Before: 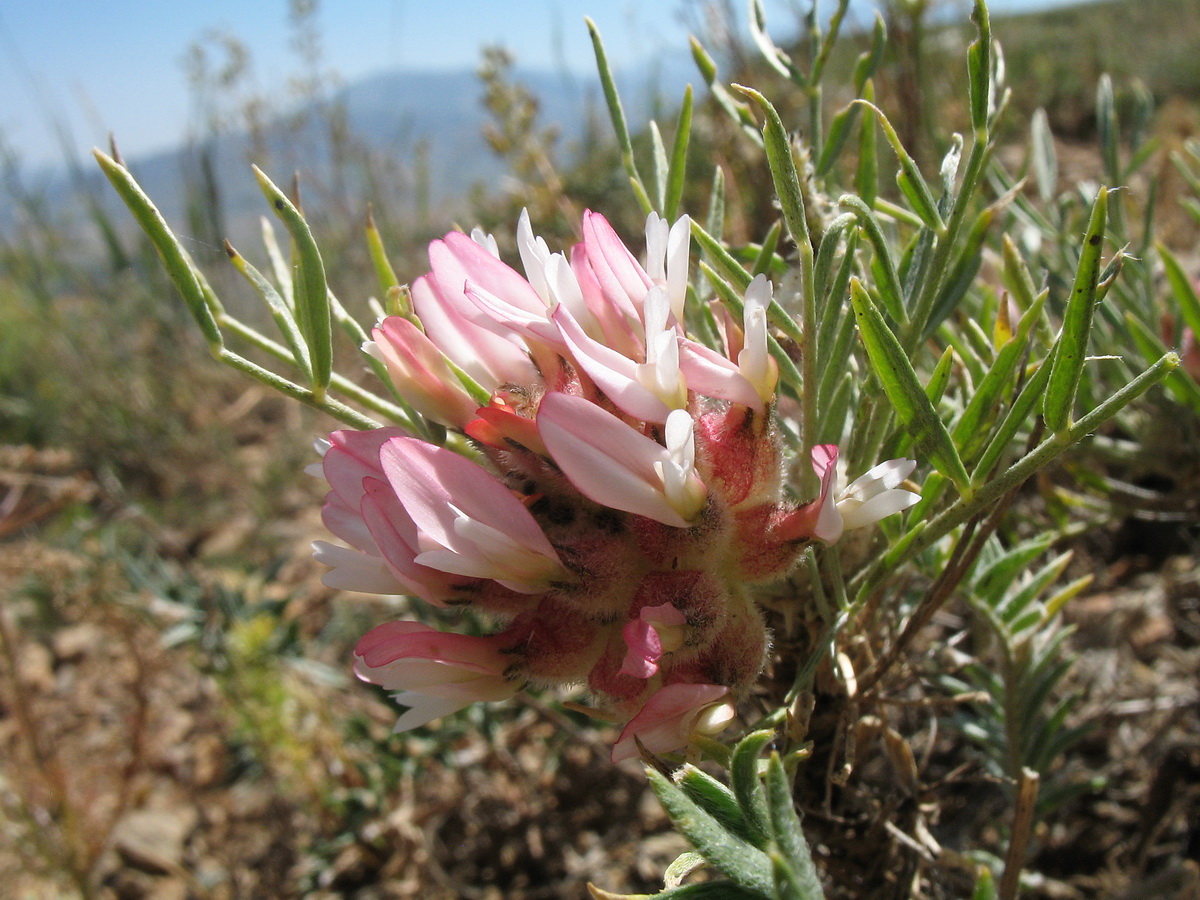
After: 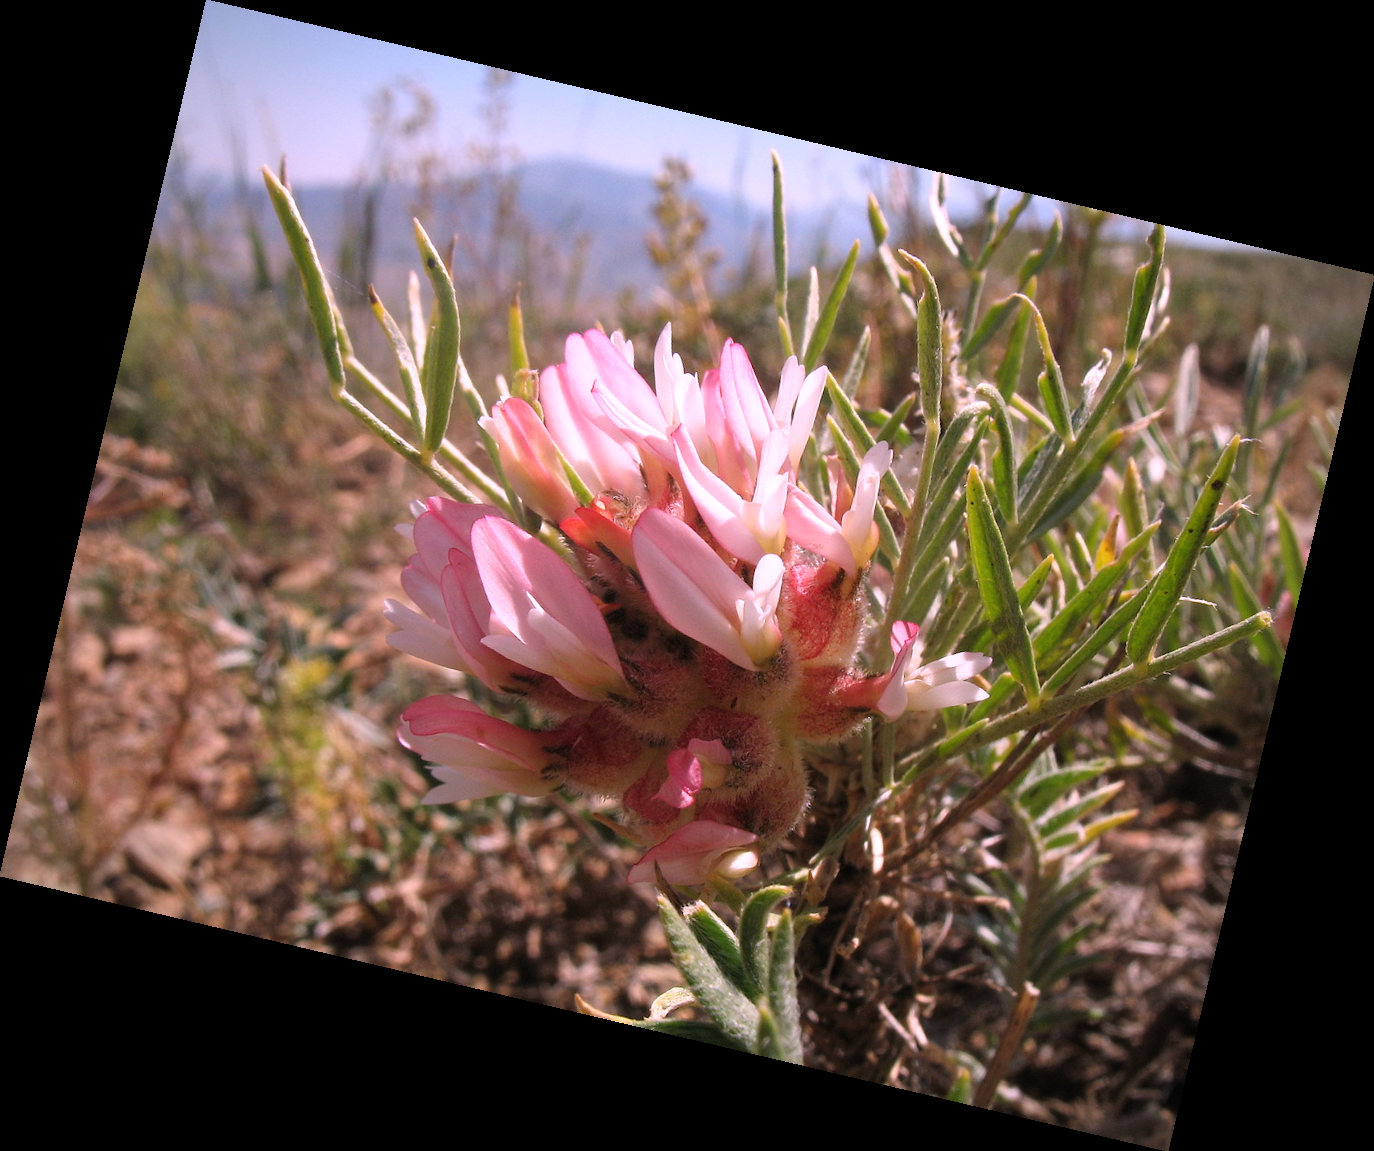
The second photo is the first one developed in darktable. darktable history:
rotate and perspective: rotation 13.27°, automatic cropping off
vignetting: on, module defaults
white balance: red 1.188, blue 1.11
